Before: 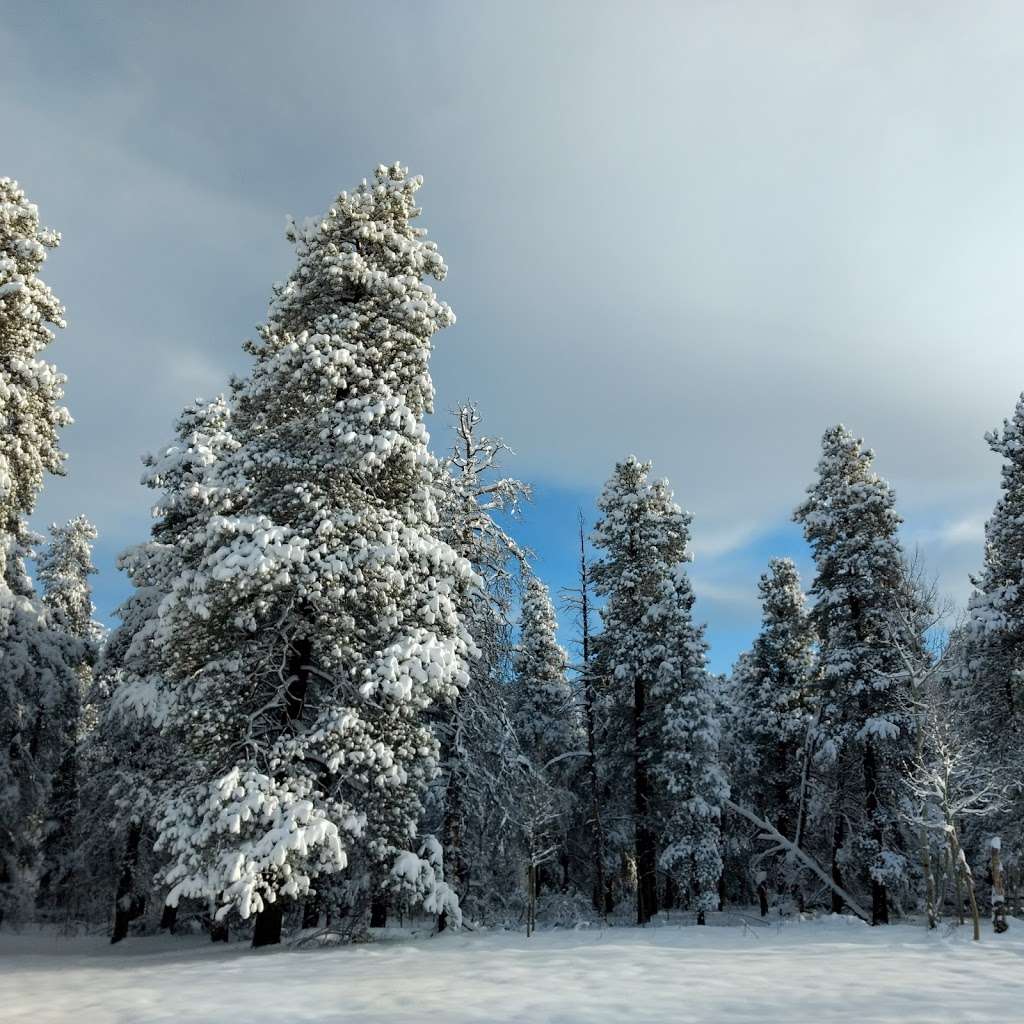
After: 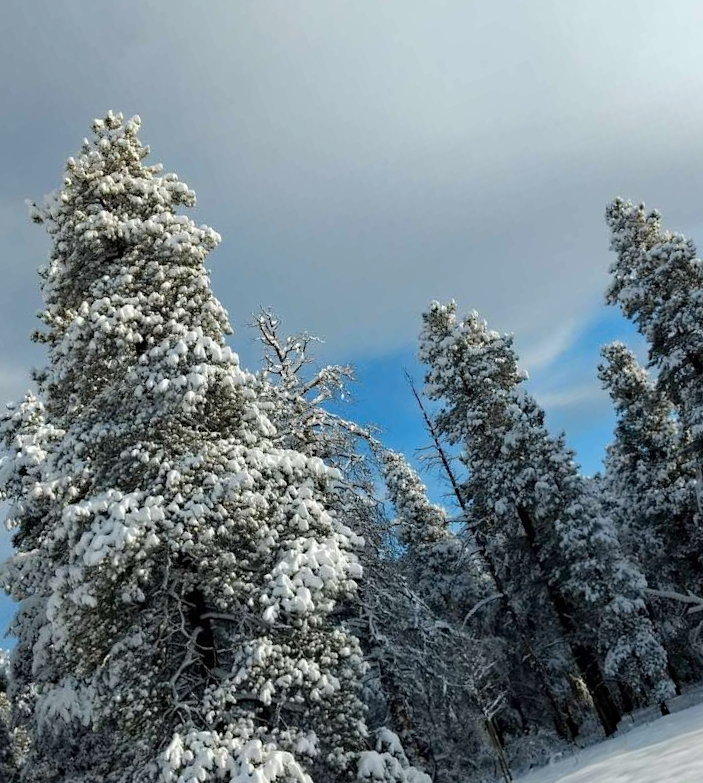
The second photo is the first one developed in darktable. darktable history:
crop and rotate: angle 20.98°, left 6.974%, right 4.297%, bottom 1.123%
haze removal: compatibility mode true, adaptive false
